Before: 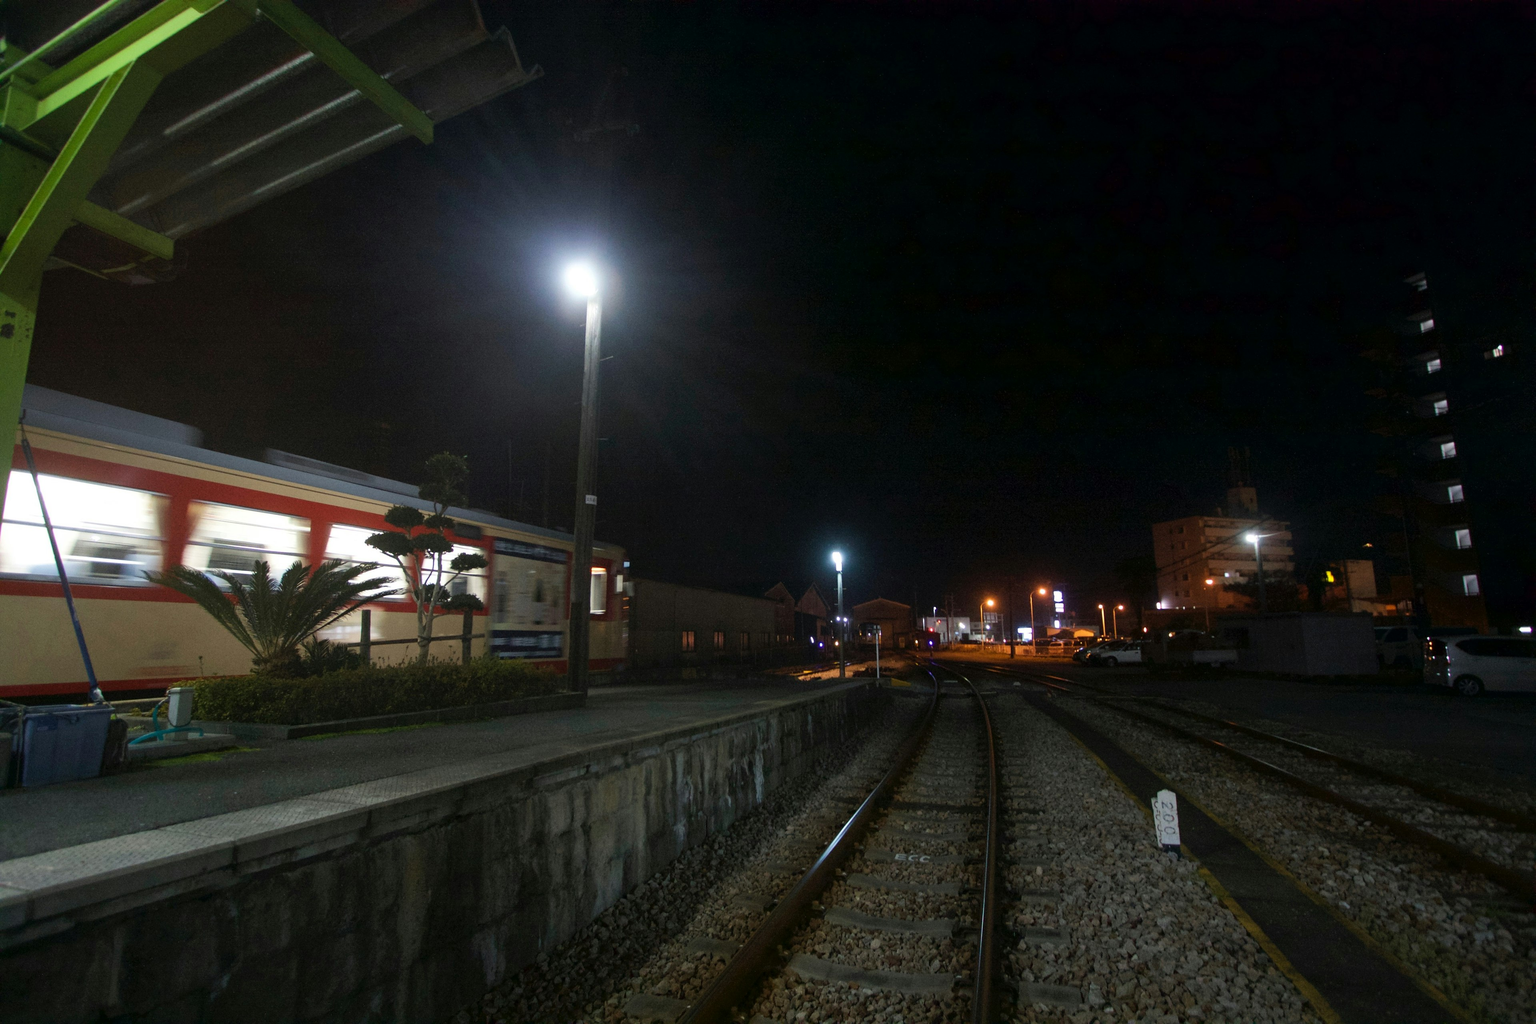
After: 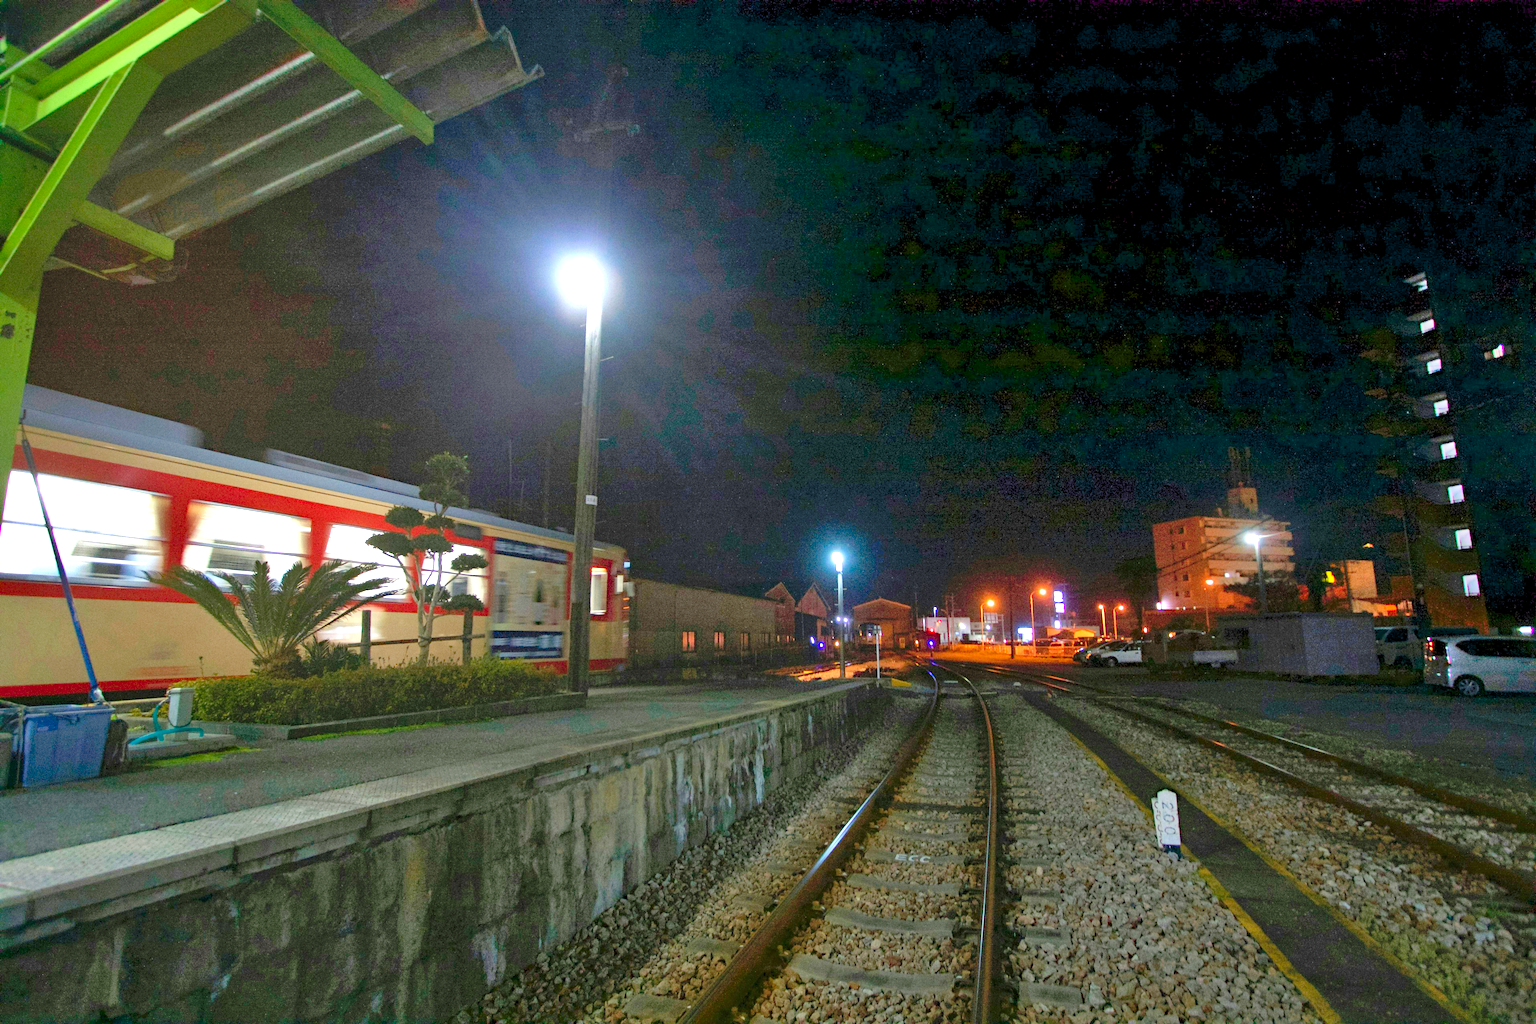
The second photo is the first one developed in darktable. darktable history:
shadows and highlights: soften with gaussian
levels: levels [0.008, 0.318, 0.836]
haze removal: compatibility mode true, adaptive false
